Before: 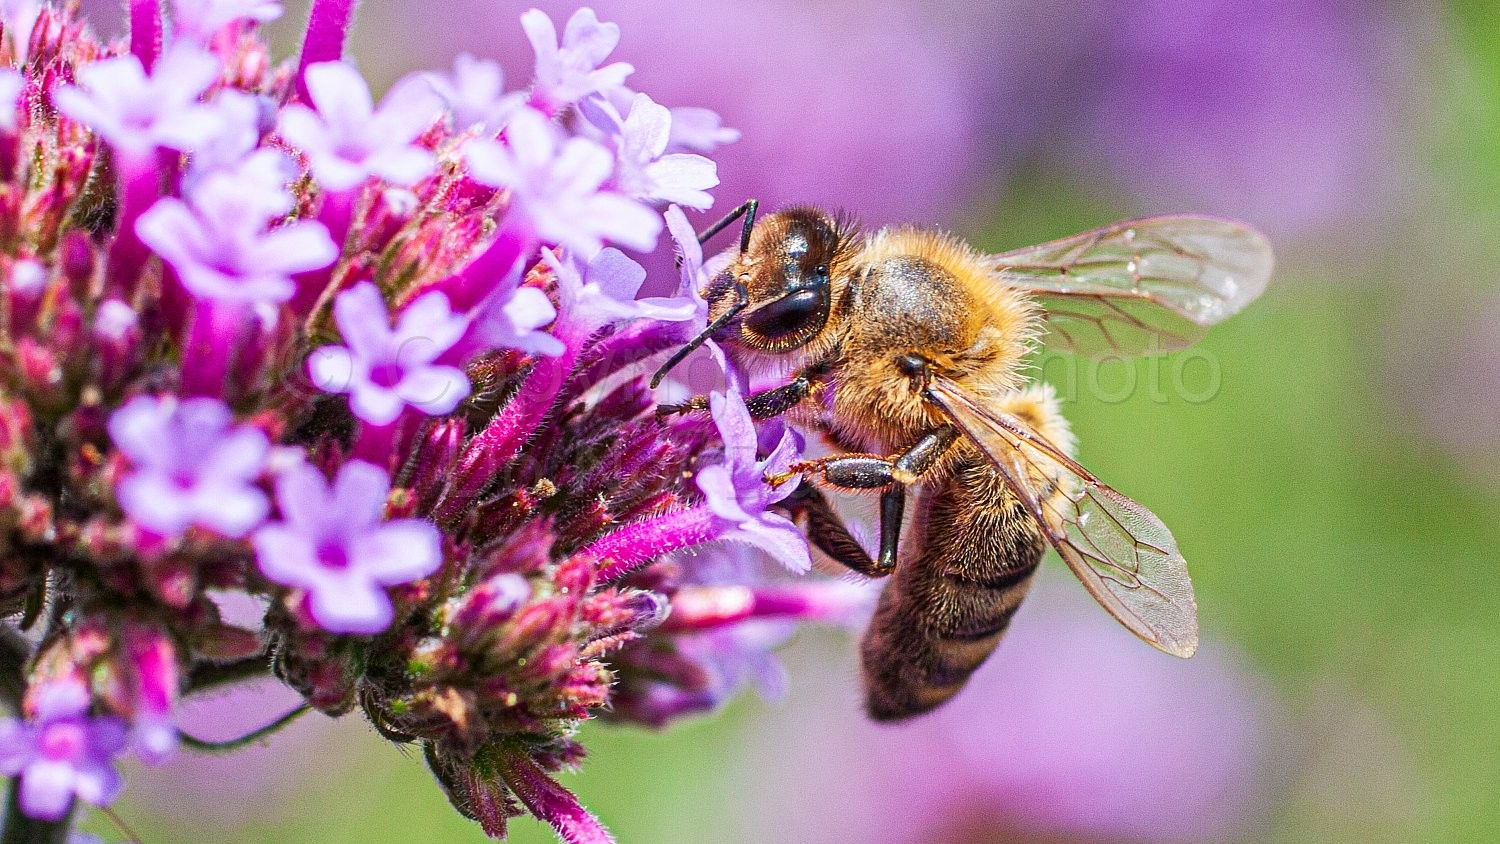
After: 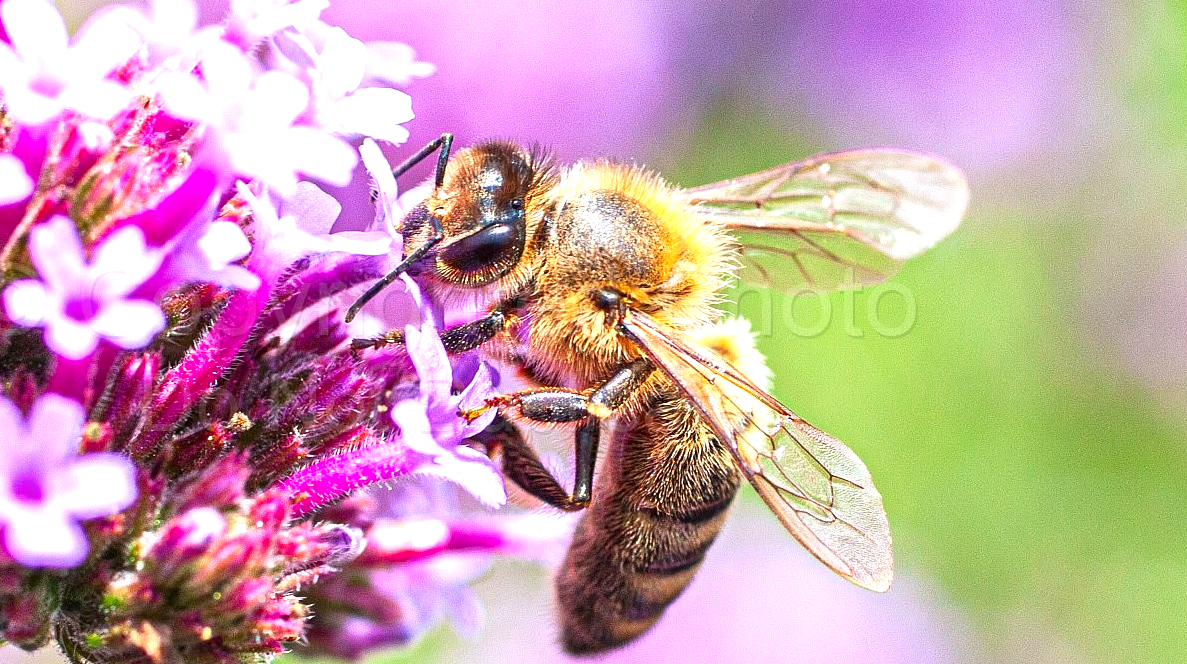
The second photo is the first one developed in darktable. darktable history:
crop and rotate: left 20.363%, top 7.889%, right 0.456%, bottom 13.393%
exposure: black level correction 0, exposure 0.891 EV, compensate highlight preservation false
color balance rgb: linear chroma grading › shadows -6.991%, linear chroma grading › highlights -7.371%, linear chroma grading › global chroma -10.481%, linear chroma grading › mid-tones -7.769%, perceptual saturation grading › global saturation 30.787%, perceptual brilliance grading › global brilliance 2.122%, perceptual brilliance grading › highlights -3.731%
